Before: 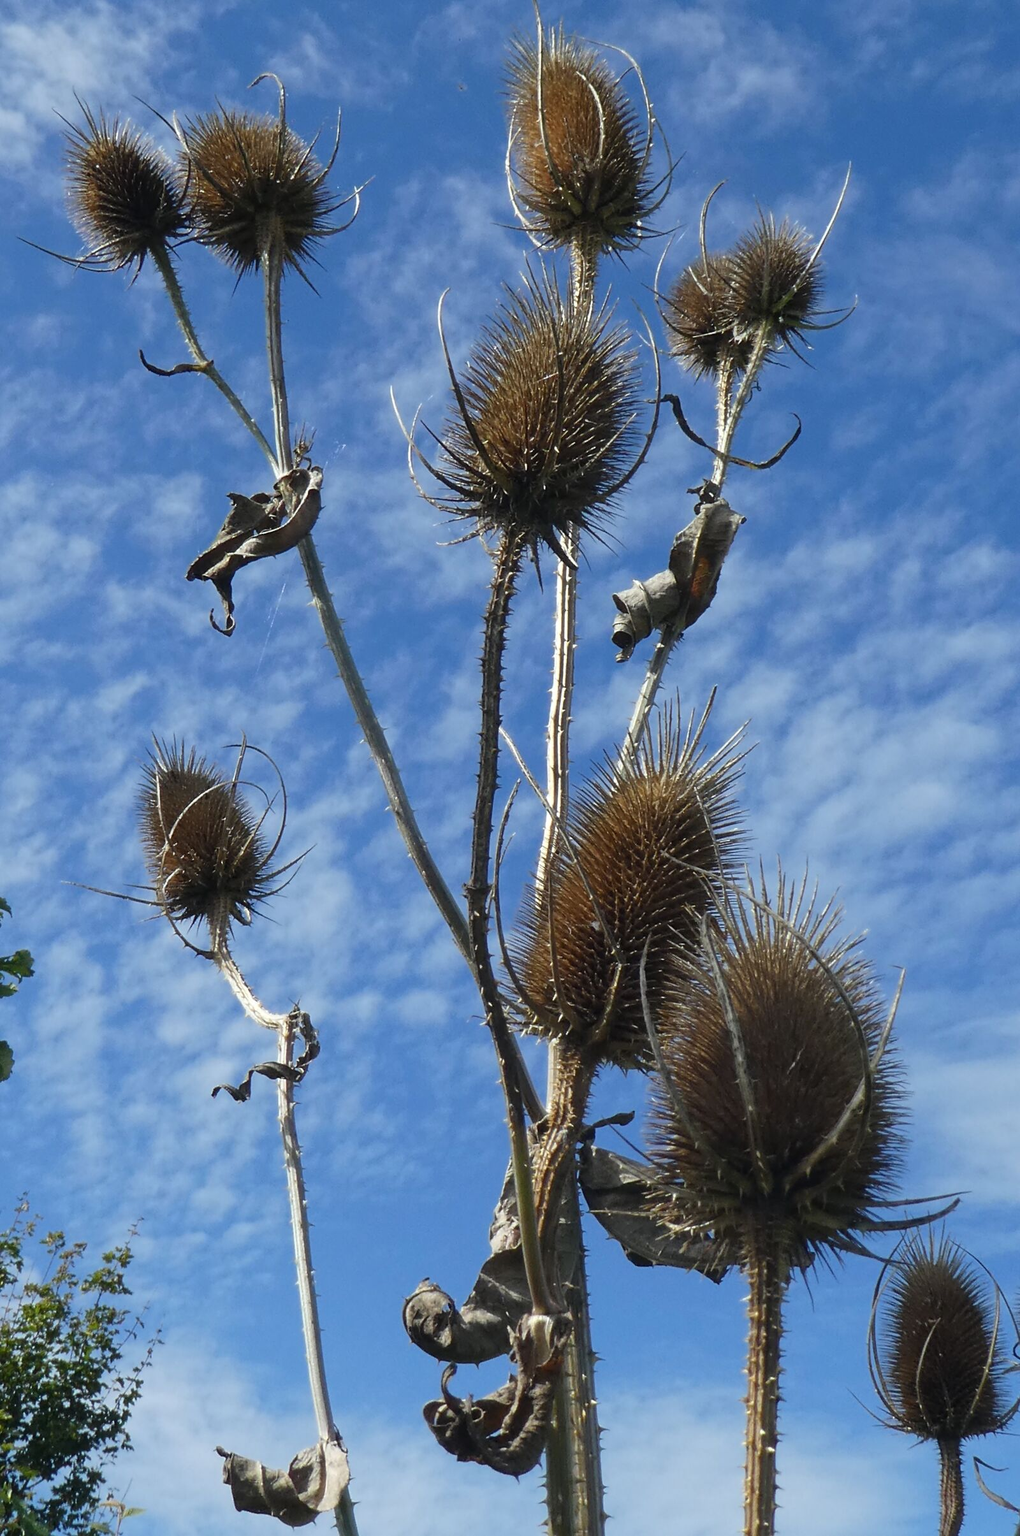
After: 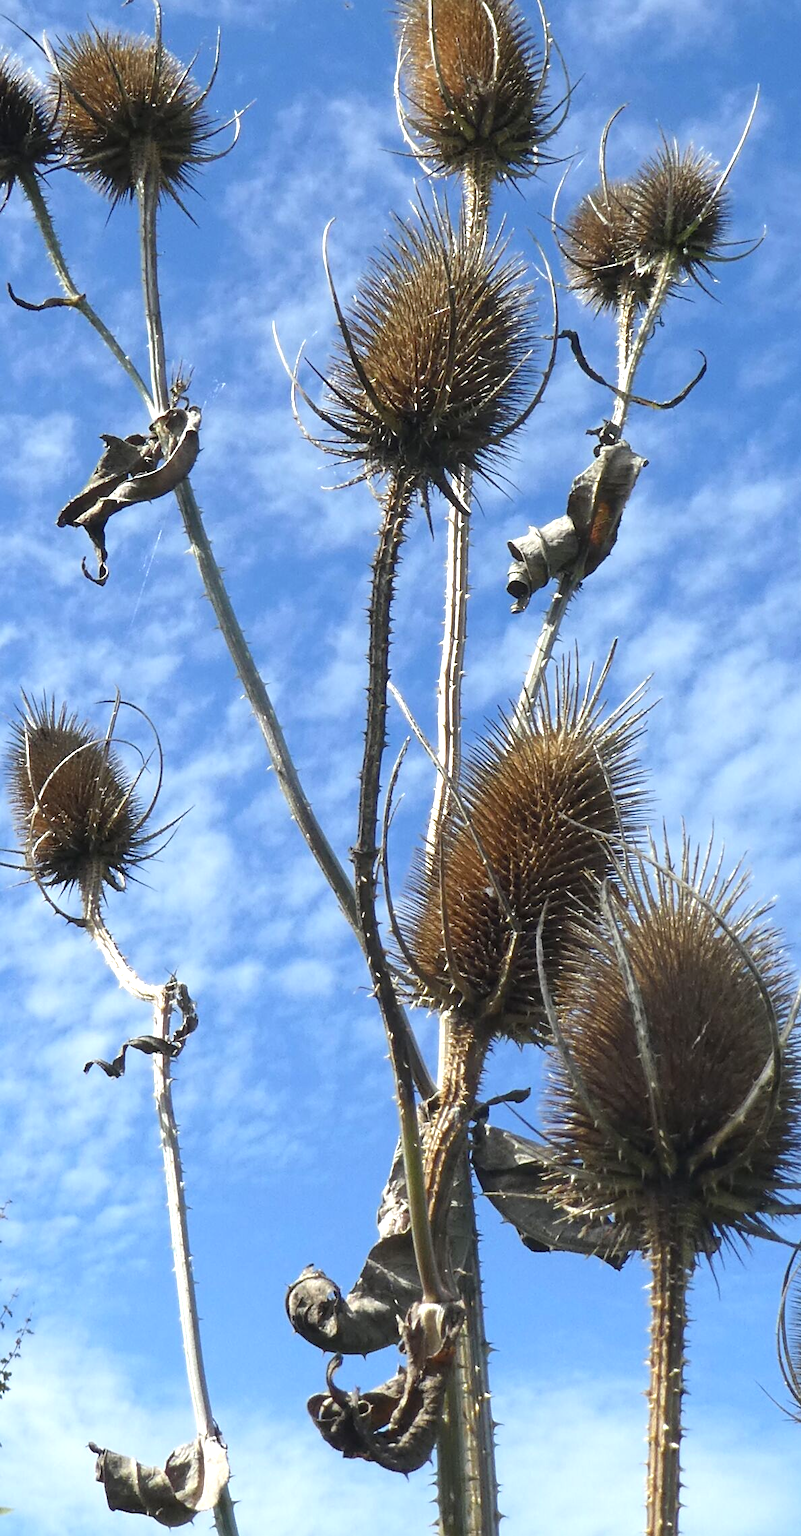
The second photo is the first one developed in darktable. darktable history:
contrast brightness saturation: saturation -0.06
exposure: exposure 0.767 EV, compensate highlight preservation false
crop and rotate: left 13.095%, top 5.374%, right 12.549%
